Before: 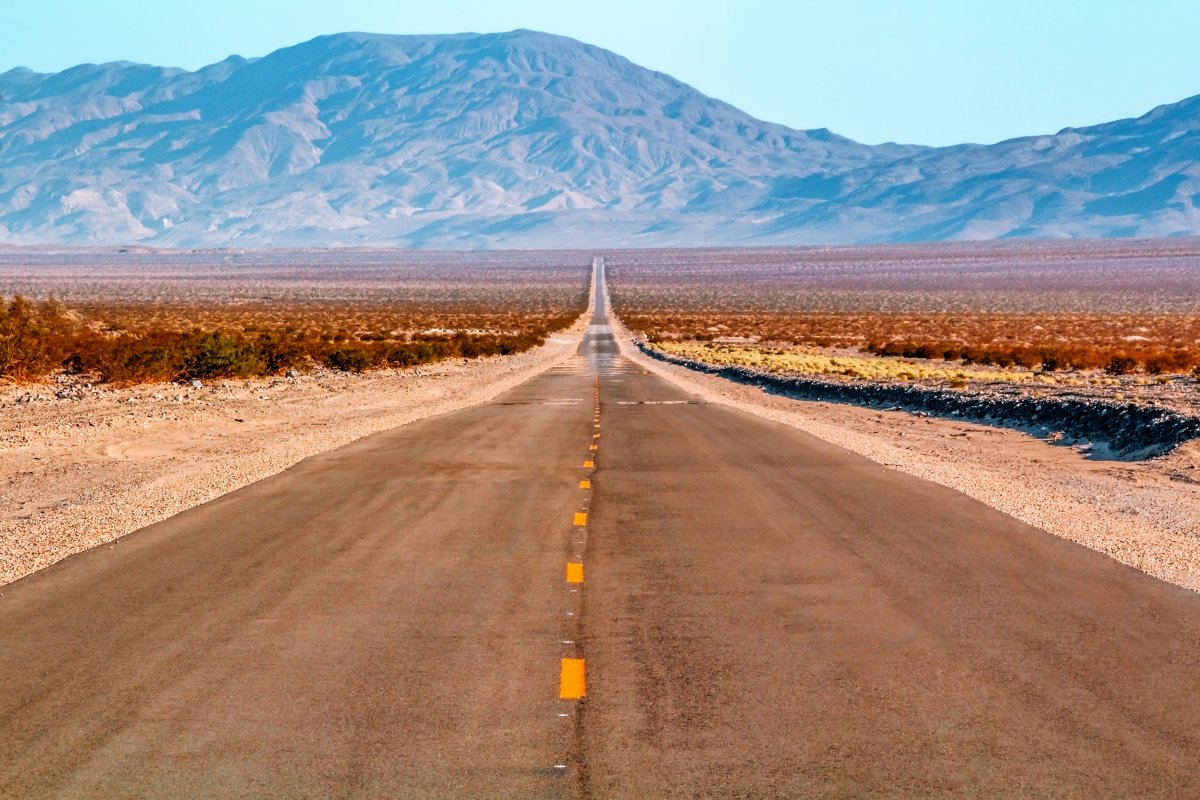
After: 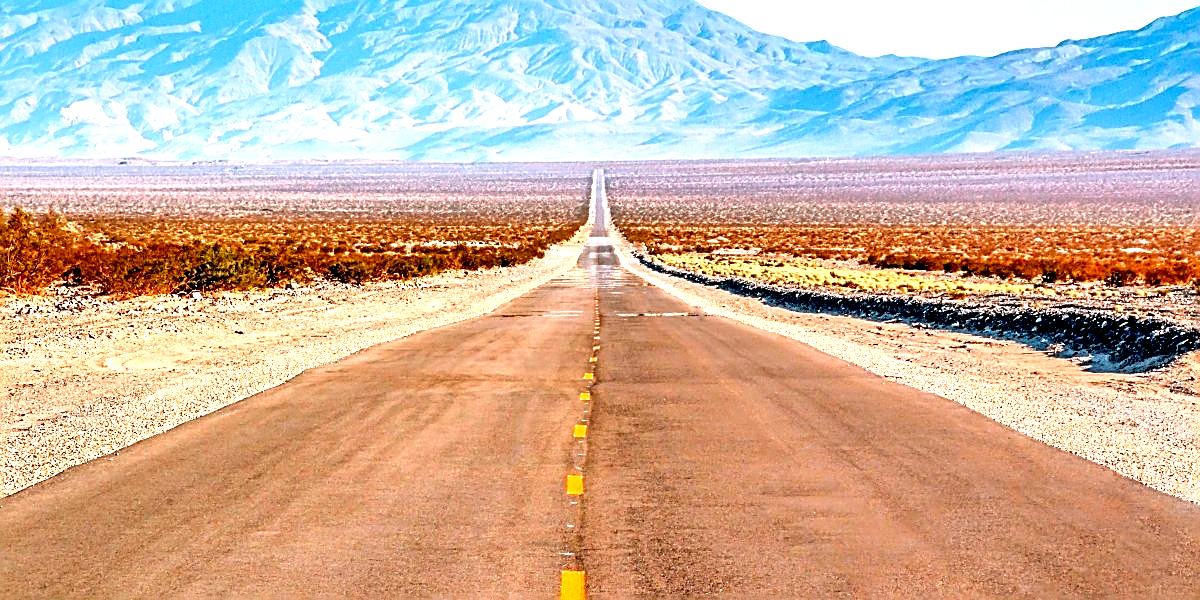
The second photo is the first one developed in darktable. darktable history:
crop: top 11.038%, bottom 13.962%
exposure: black level correction 0.01, exposure 1 EV, compensate highlight preservation false
sharpen: amount 1
tone equalizer: on, module defaults
